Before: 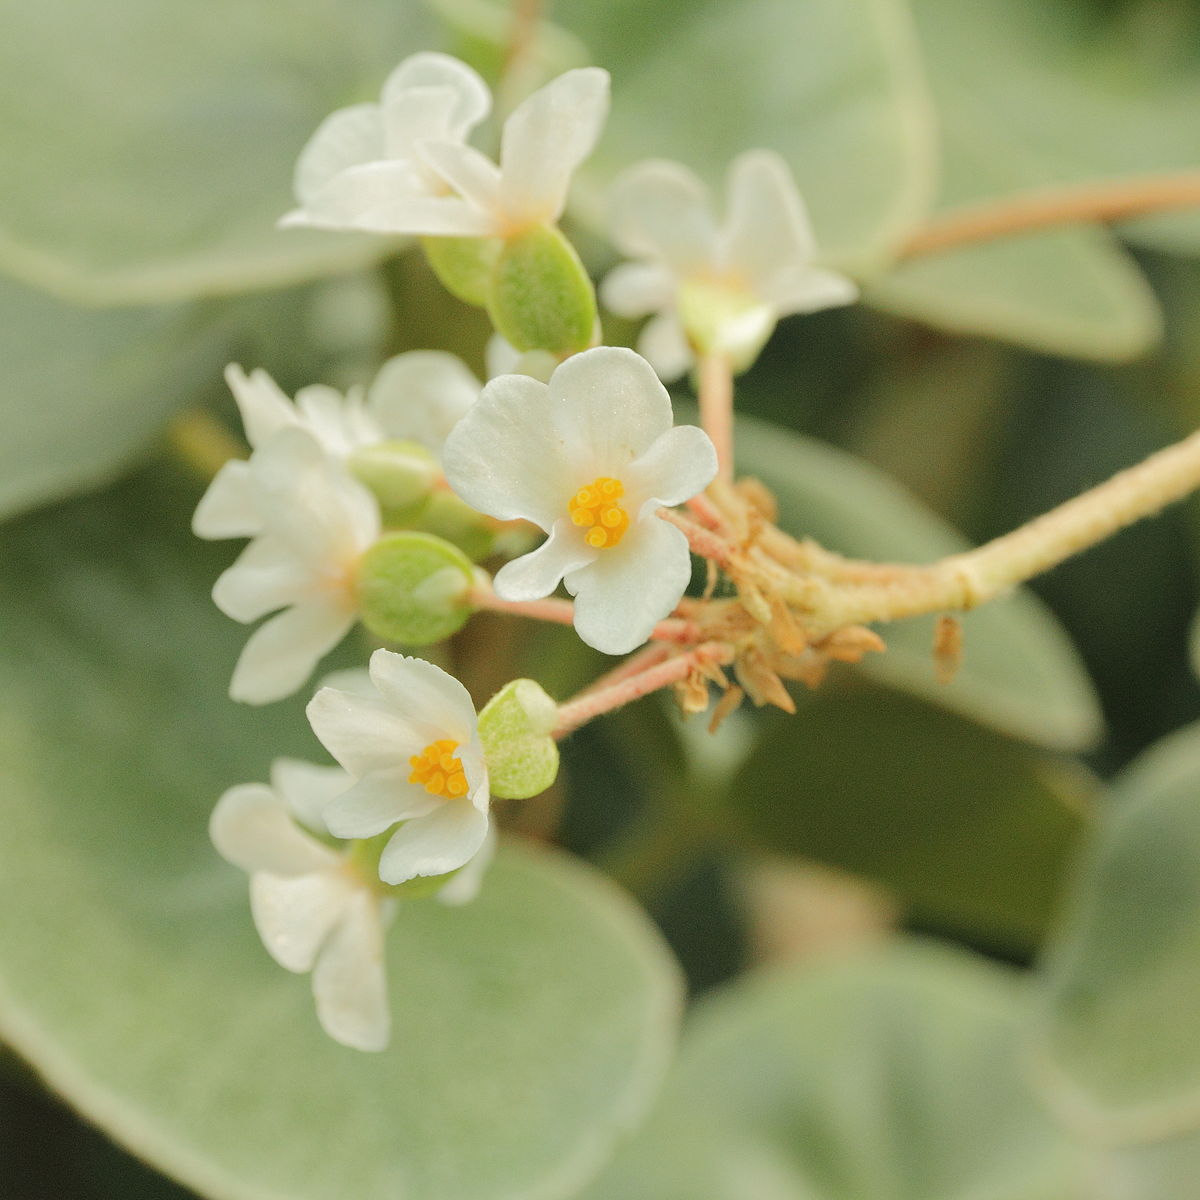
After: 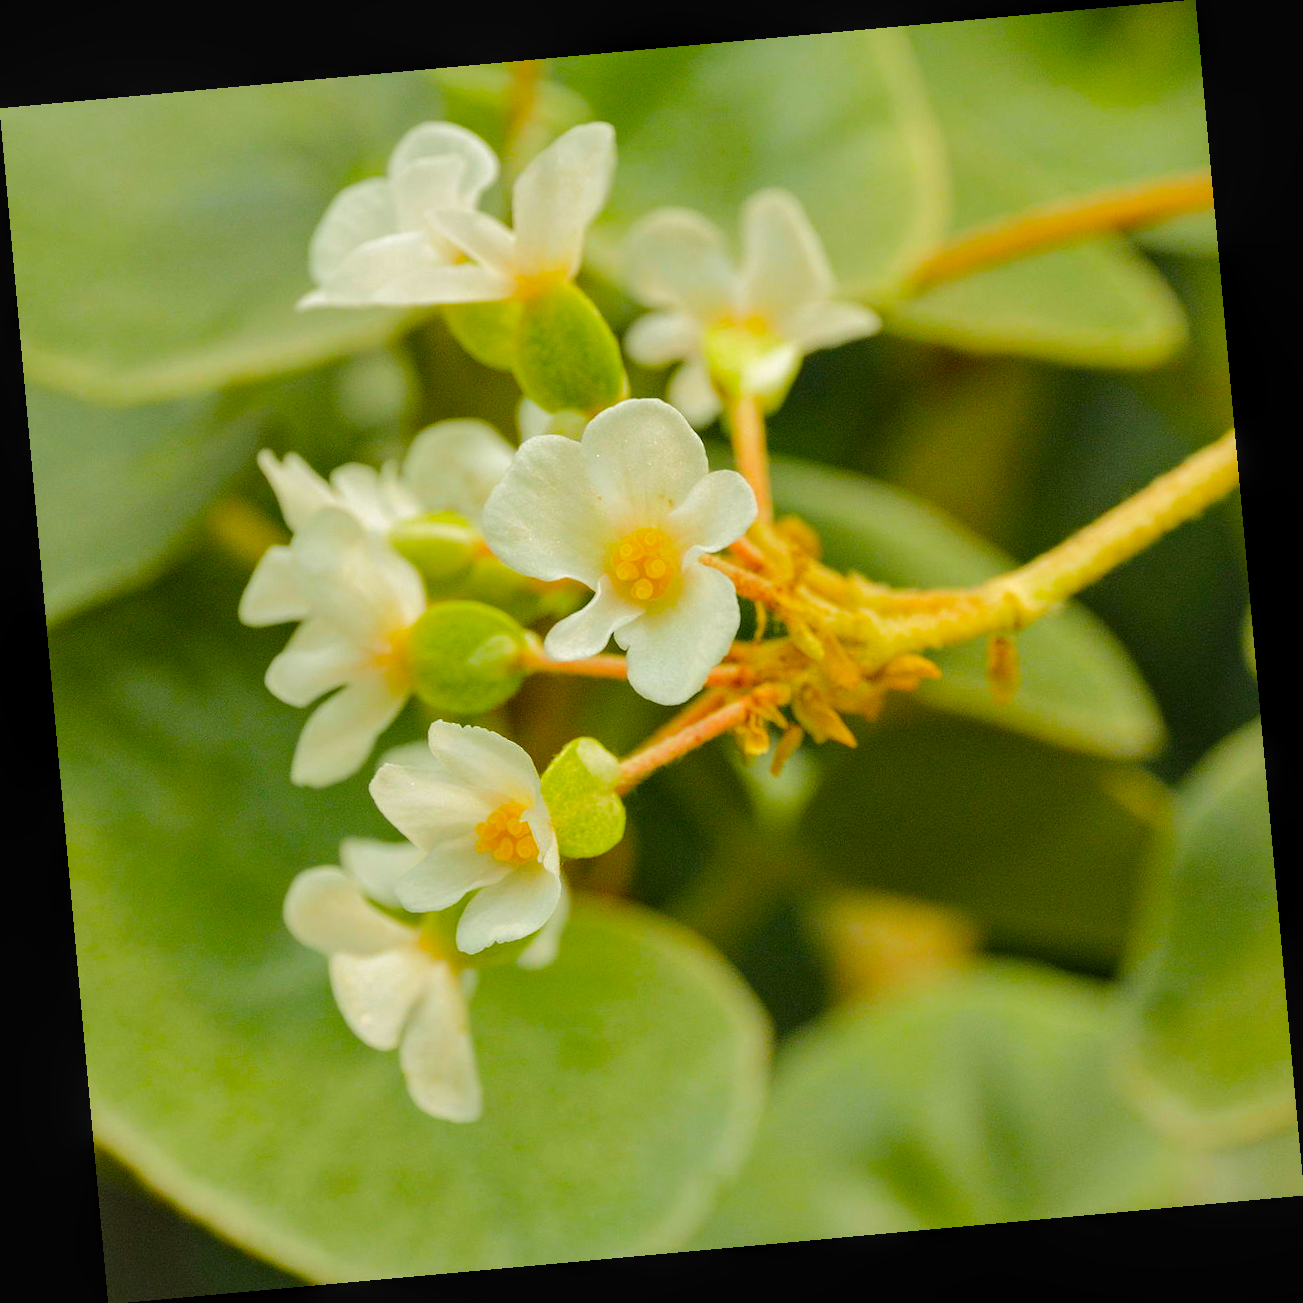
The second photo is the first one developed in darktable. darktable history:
sharpen: radius 5.325, amount 0.312, threshold 26.433
rotate and perspective: rotation -5.2°, automatic cropping off
color balance rgb: linear chroma grading › global chroma 25%, perceptual saturation grading › global saturation 50%
local contrast: on, module defaults
